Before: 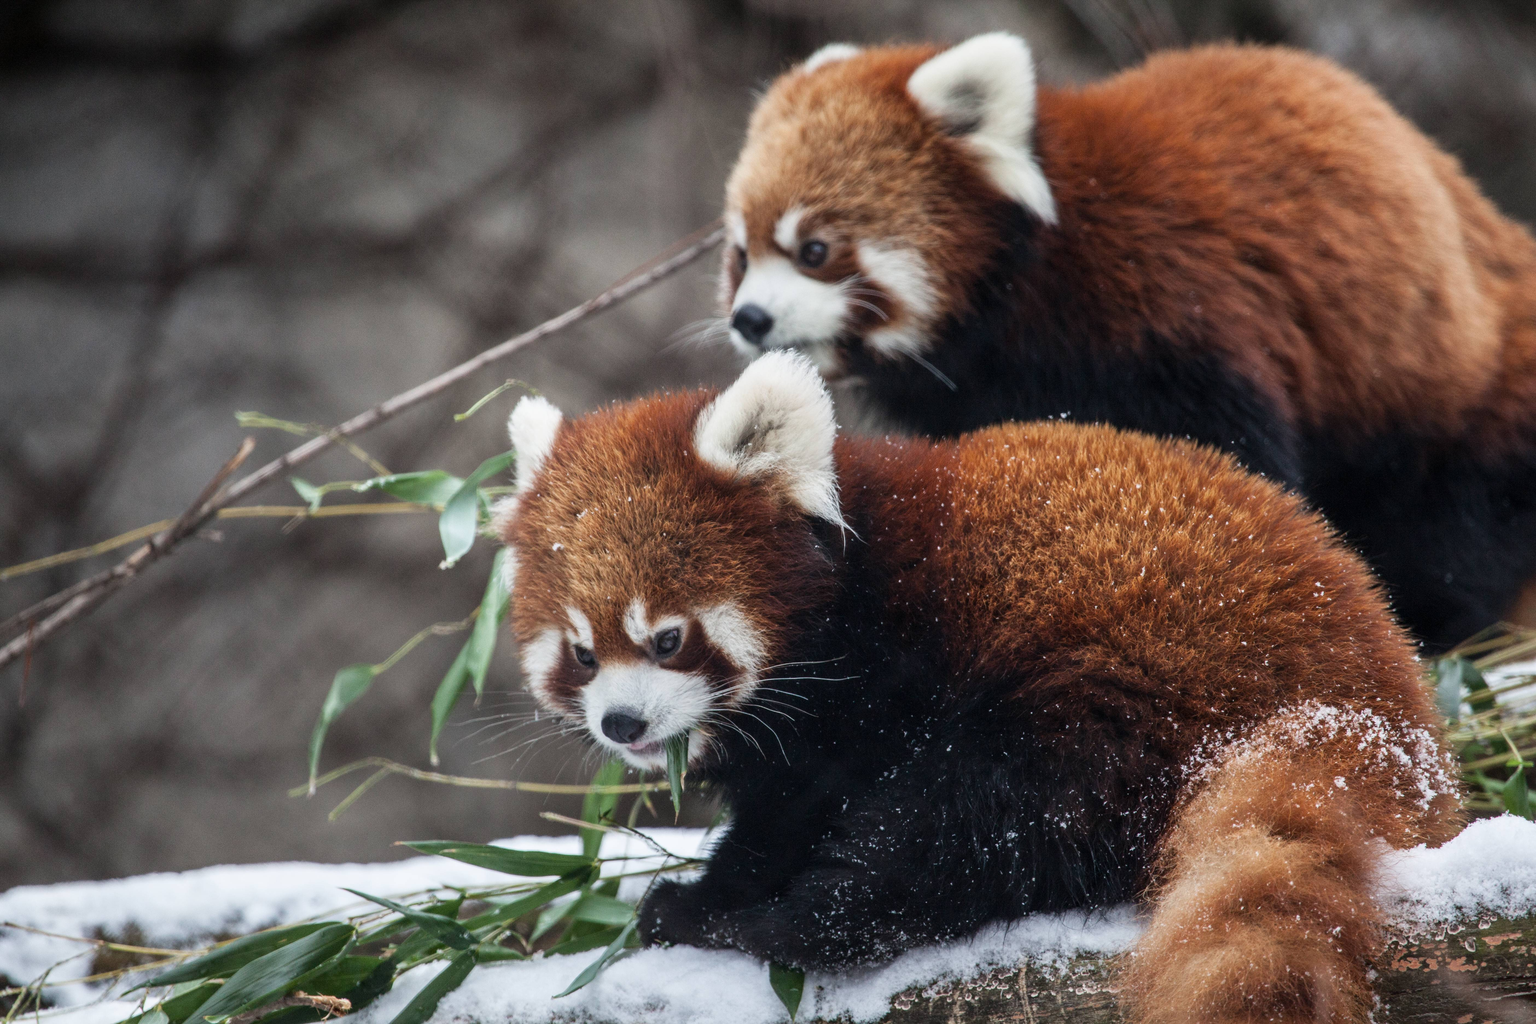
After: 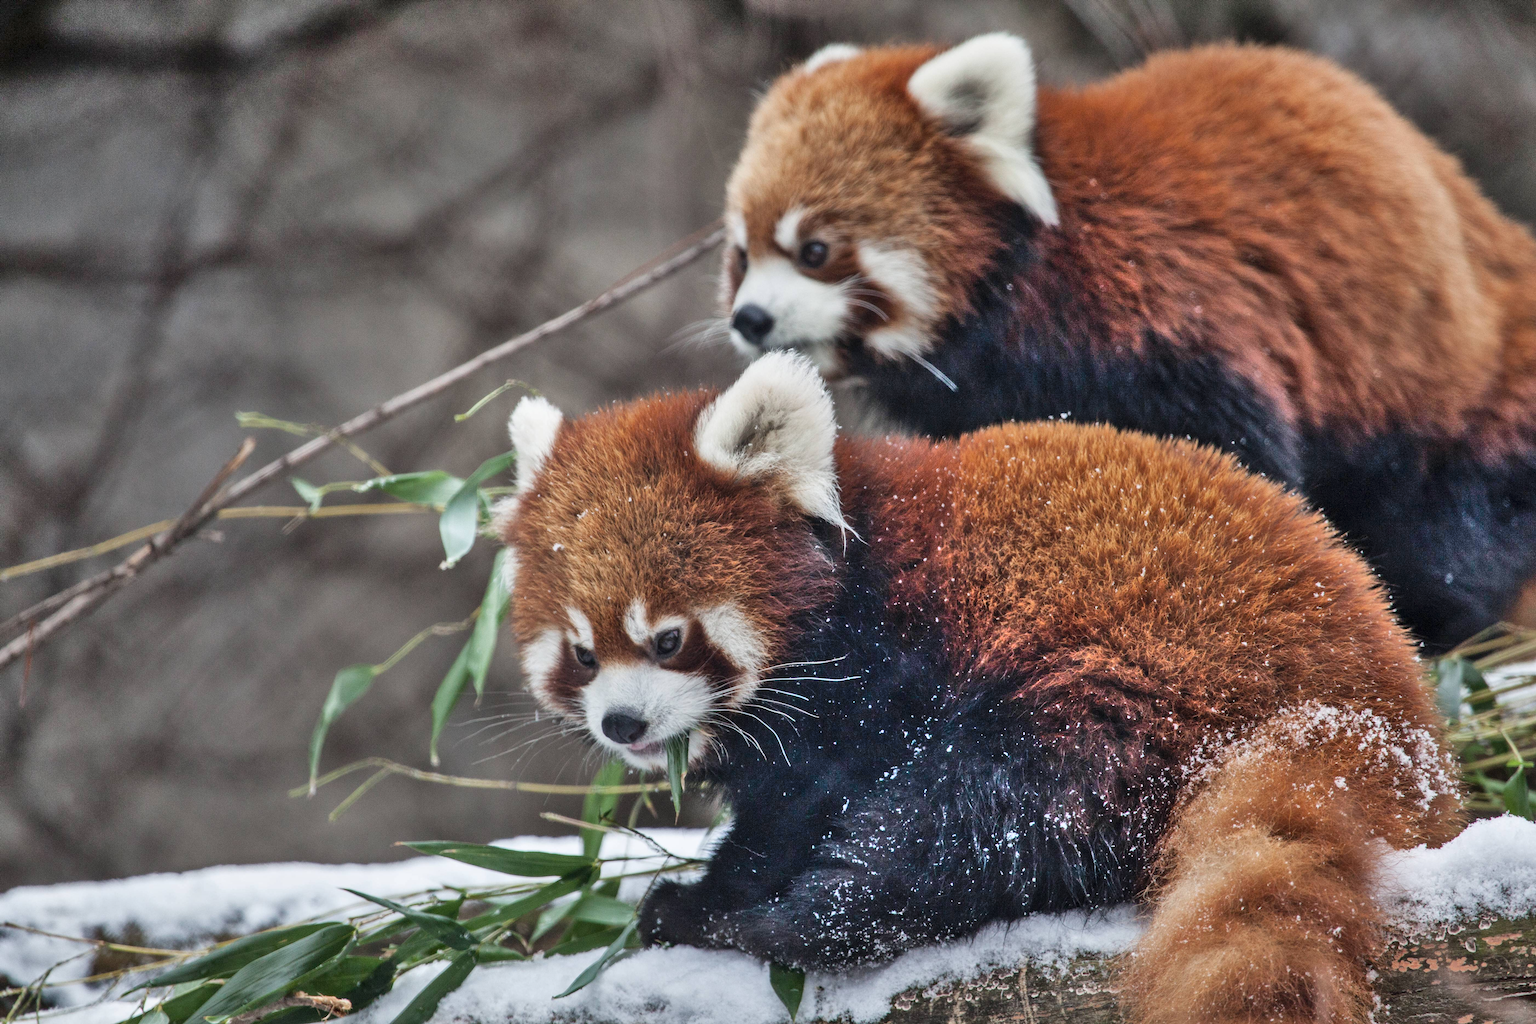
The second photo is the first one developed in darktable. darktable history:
shadows and highlights: shadows 73.4, highlights -60.71, soften with gaussian
